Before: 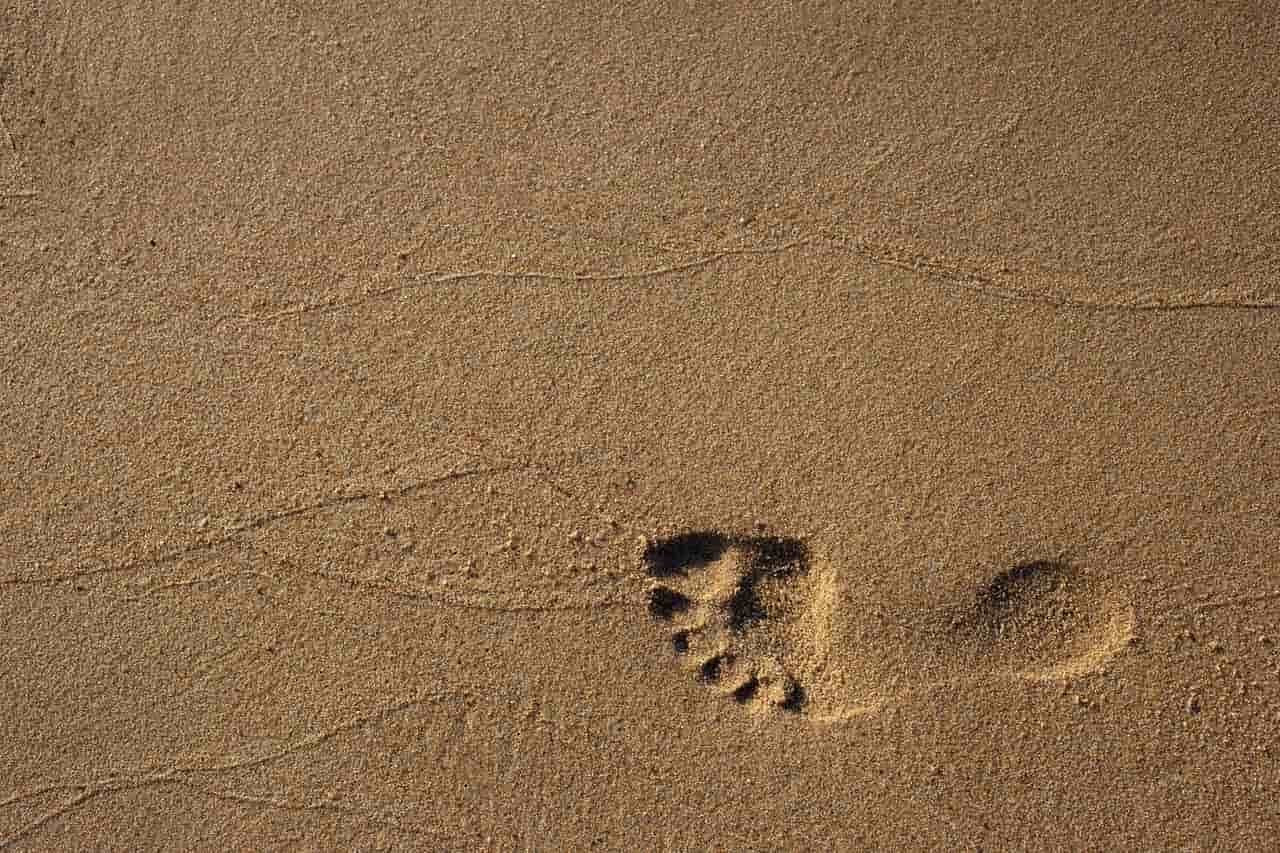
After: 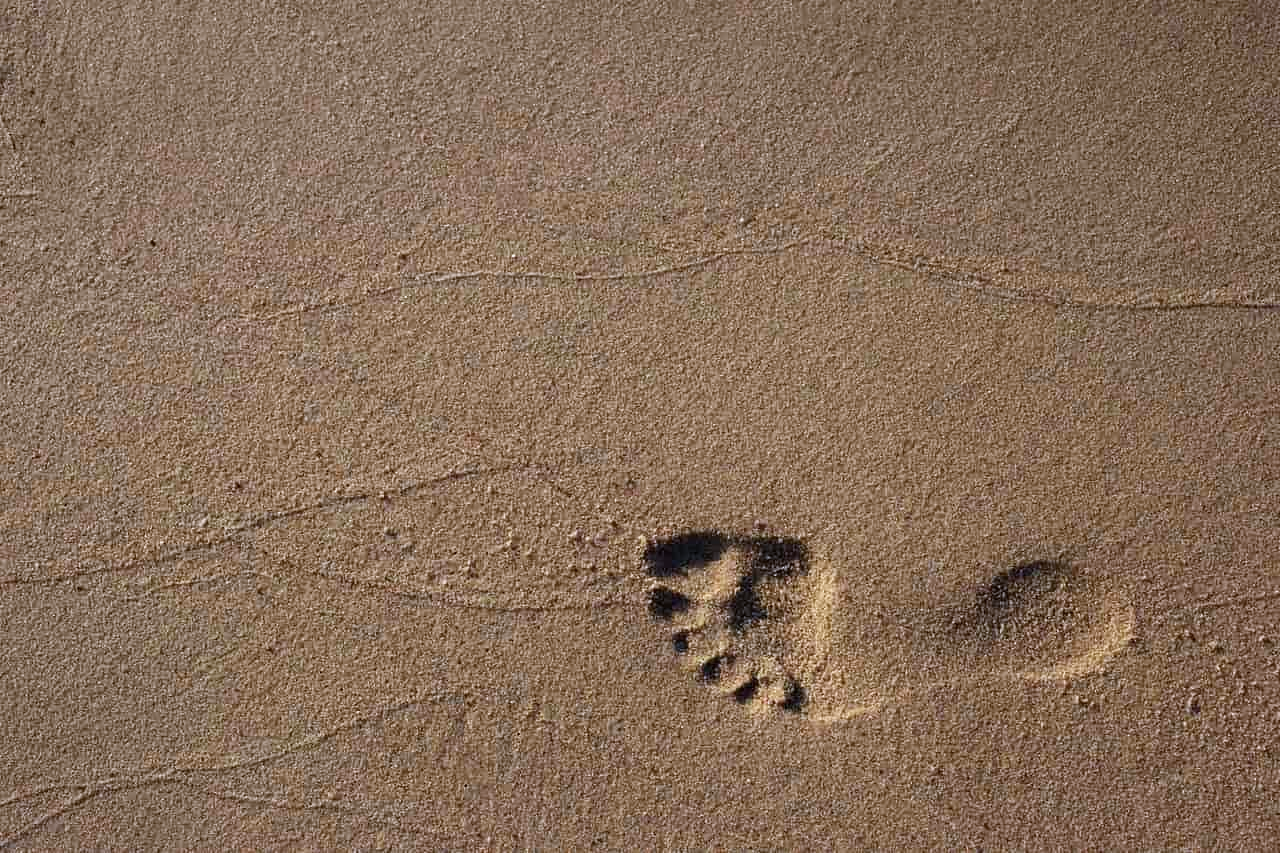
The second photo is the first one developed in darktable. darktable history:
color calibration: illuminant as shot in camera, x 0.37, y 0.382, temperature 4319.41 K
